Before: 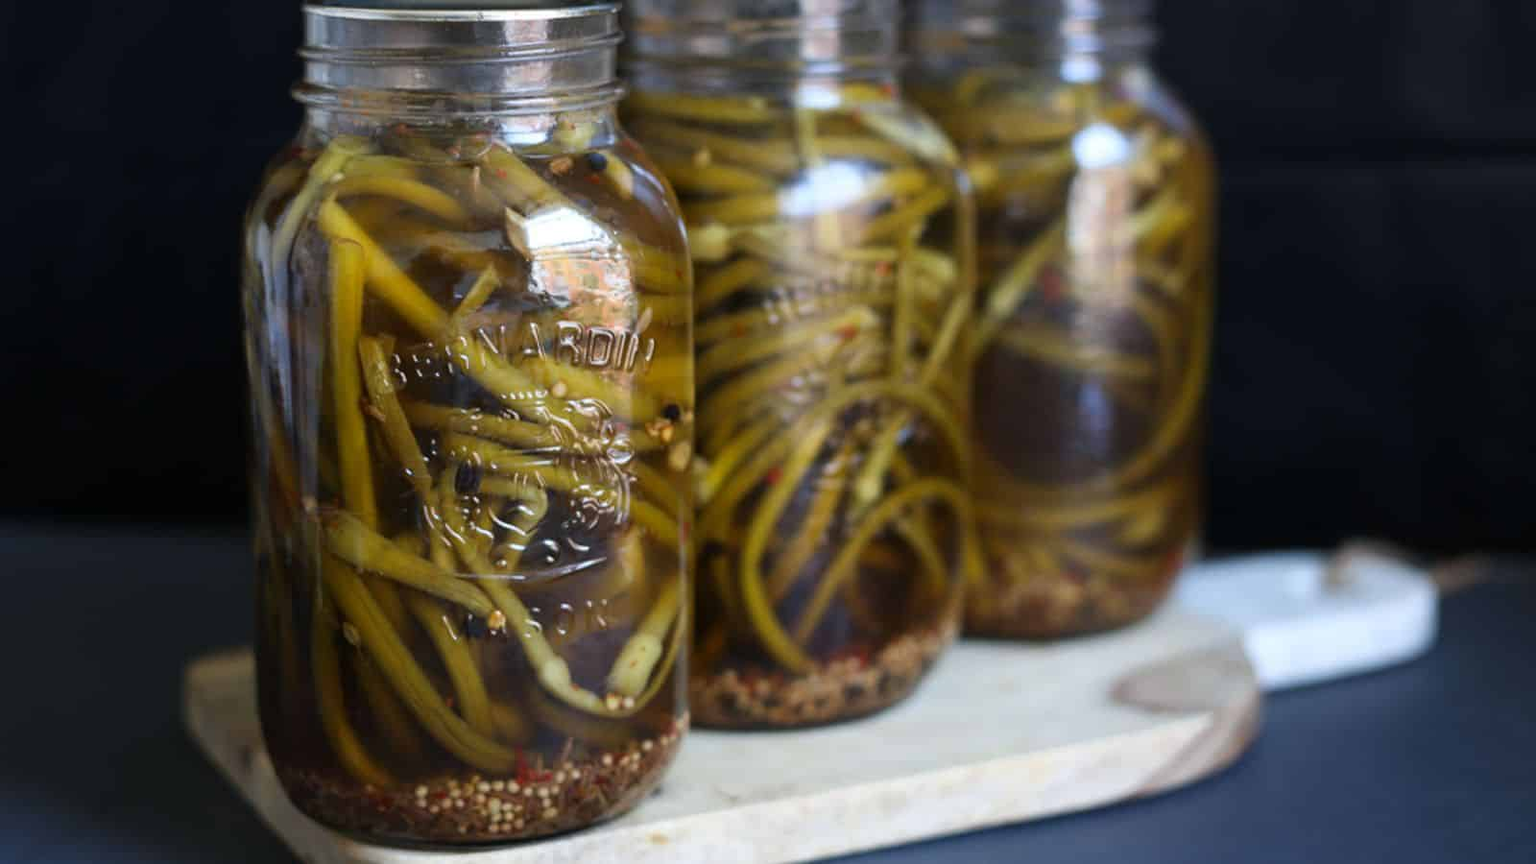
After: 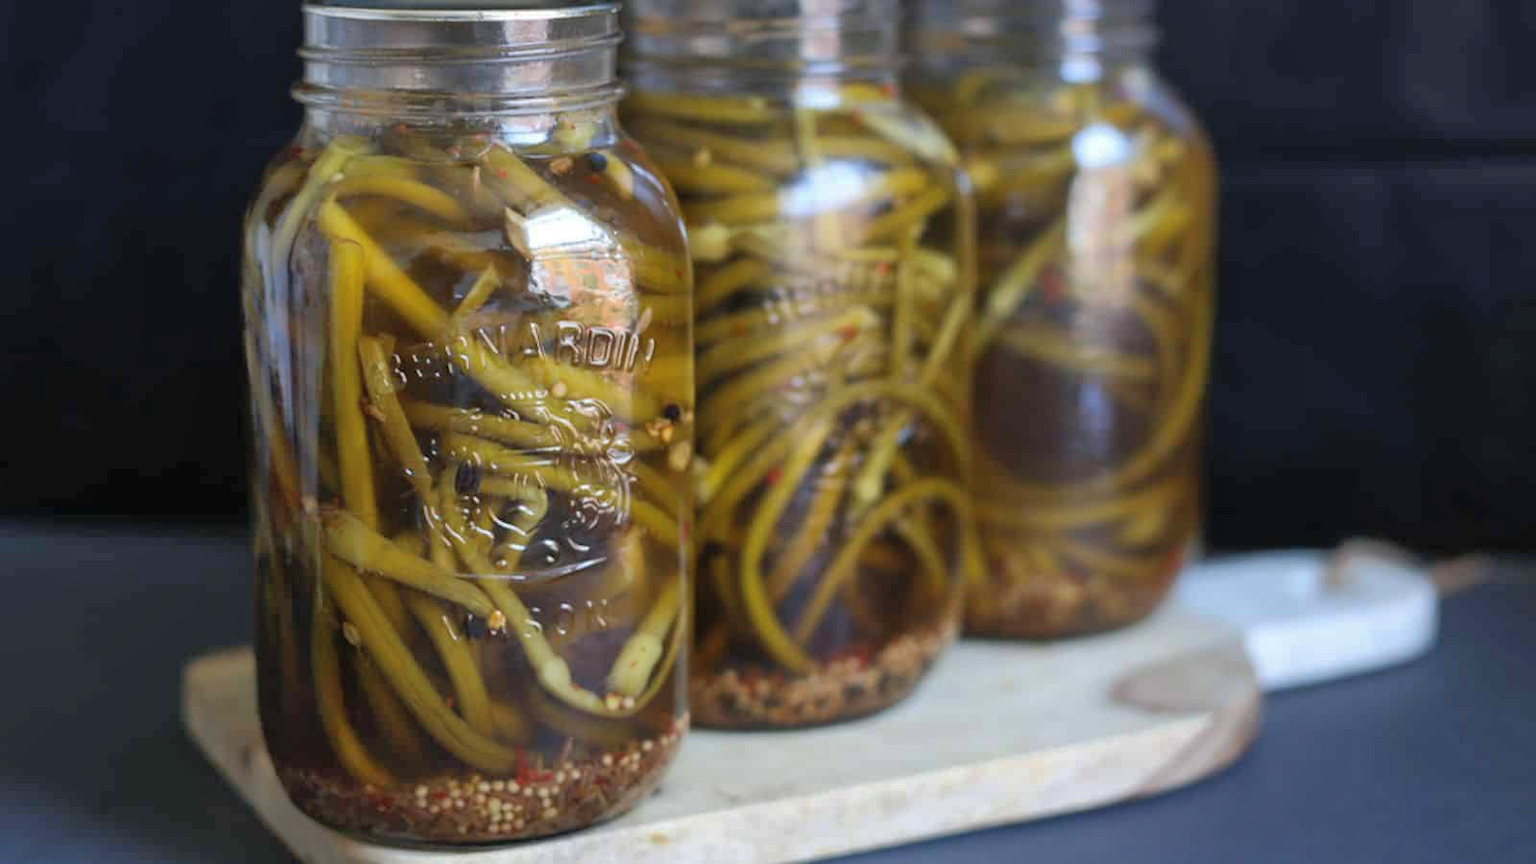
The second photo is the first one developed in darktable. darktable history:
contrast brightness saturation: contrast 0.05, brightness 0.06, saturation 0.01
shadows and highlights: on, module defaults
